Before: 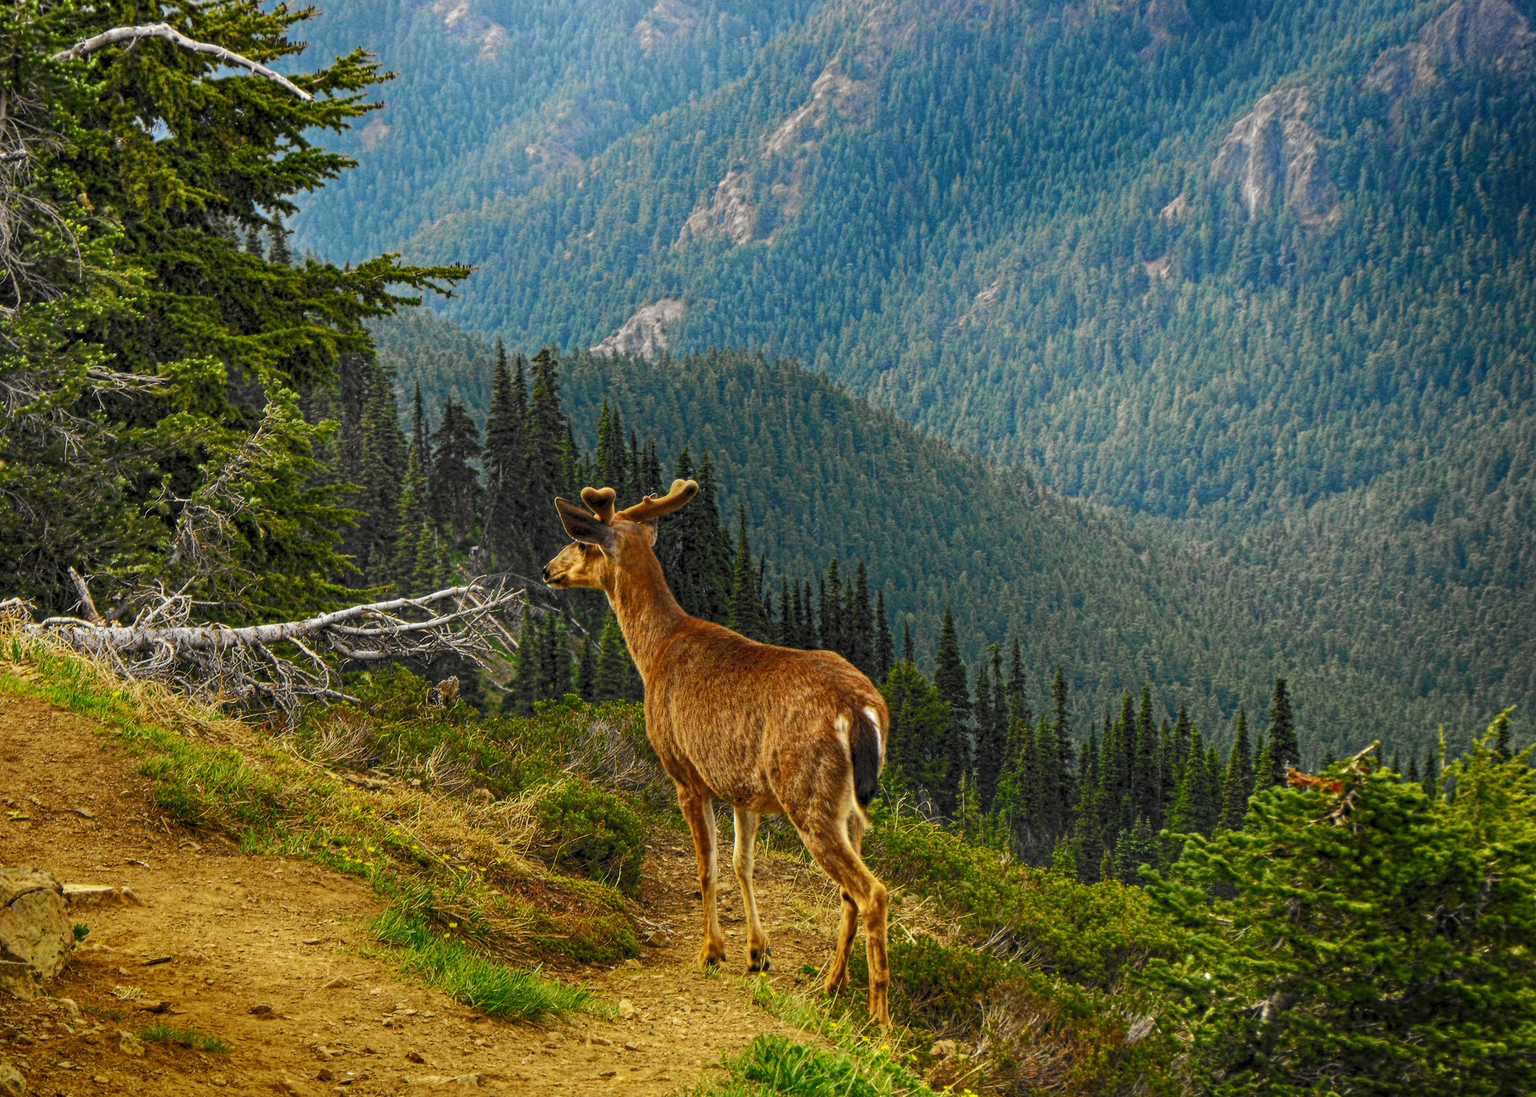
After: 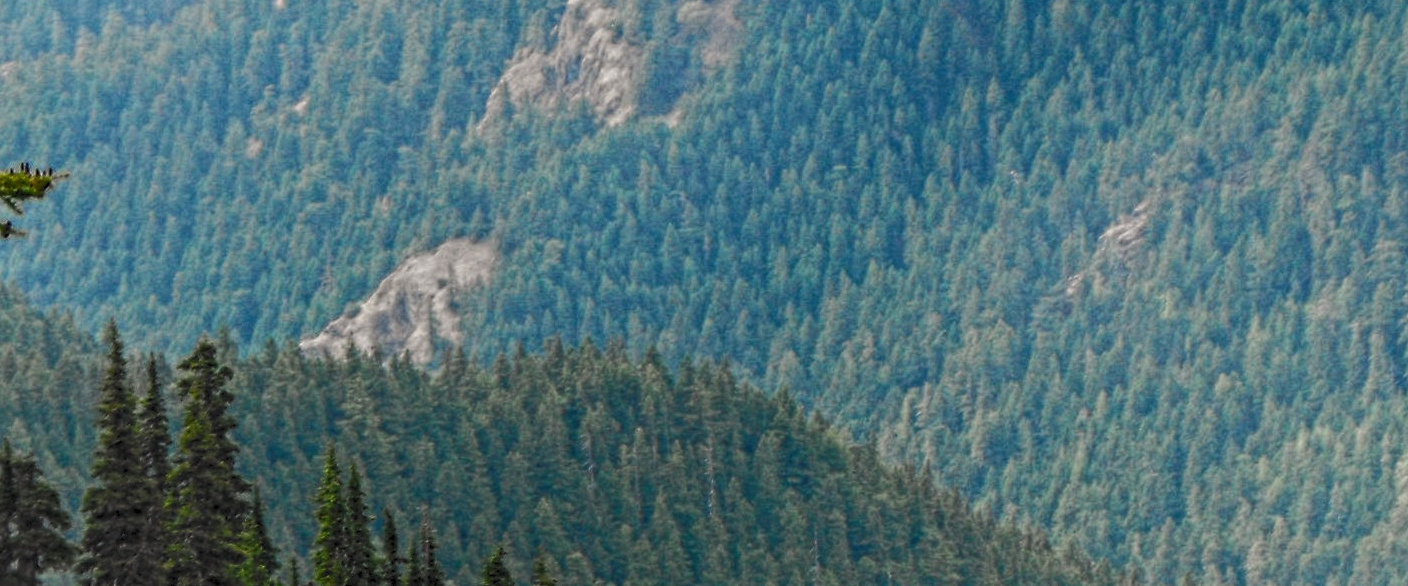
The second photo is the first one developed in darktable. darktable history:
crop: left 29.02%, top 16.783%, right 26.842%, bottom 57.477%
